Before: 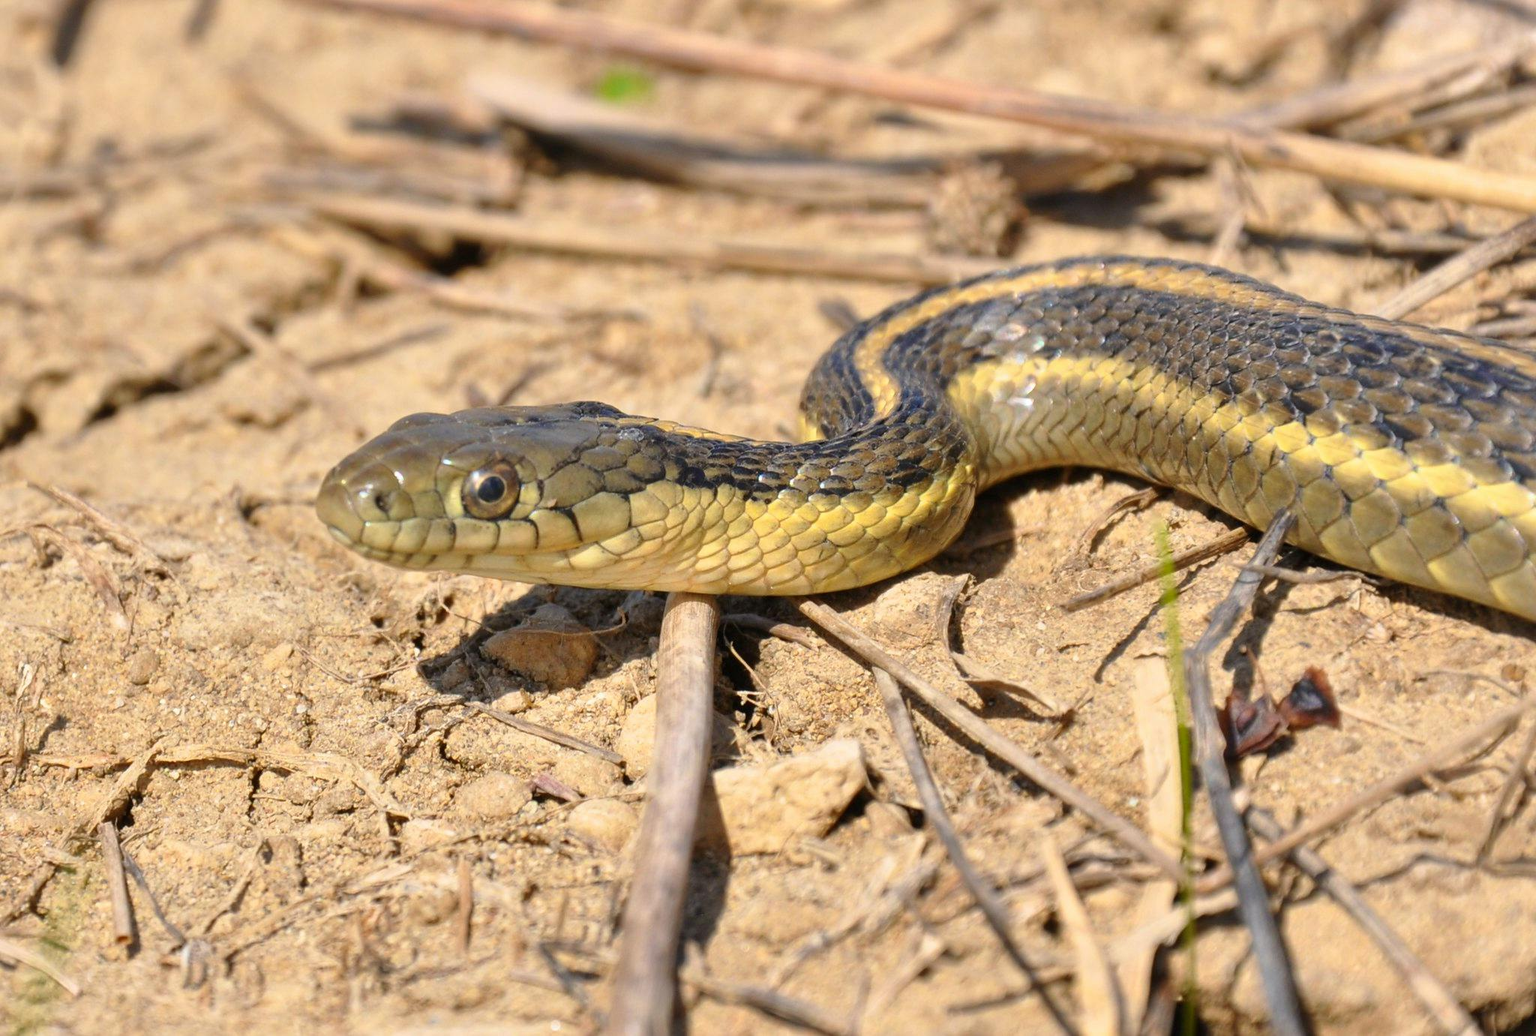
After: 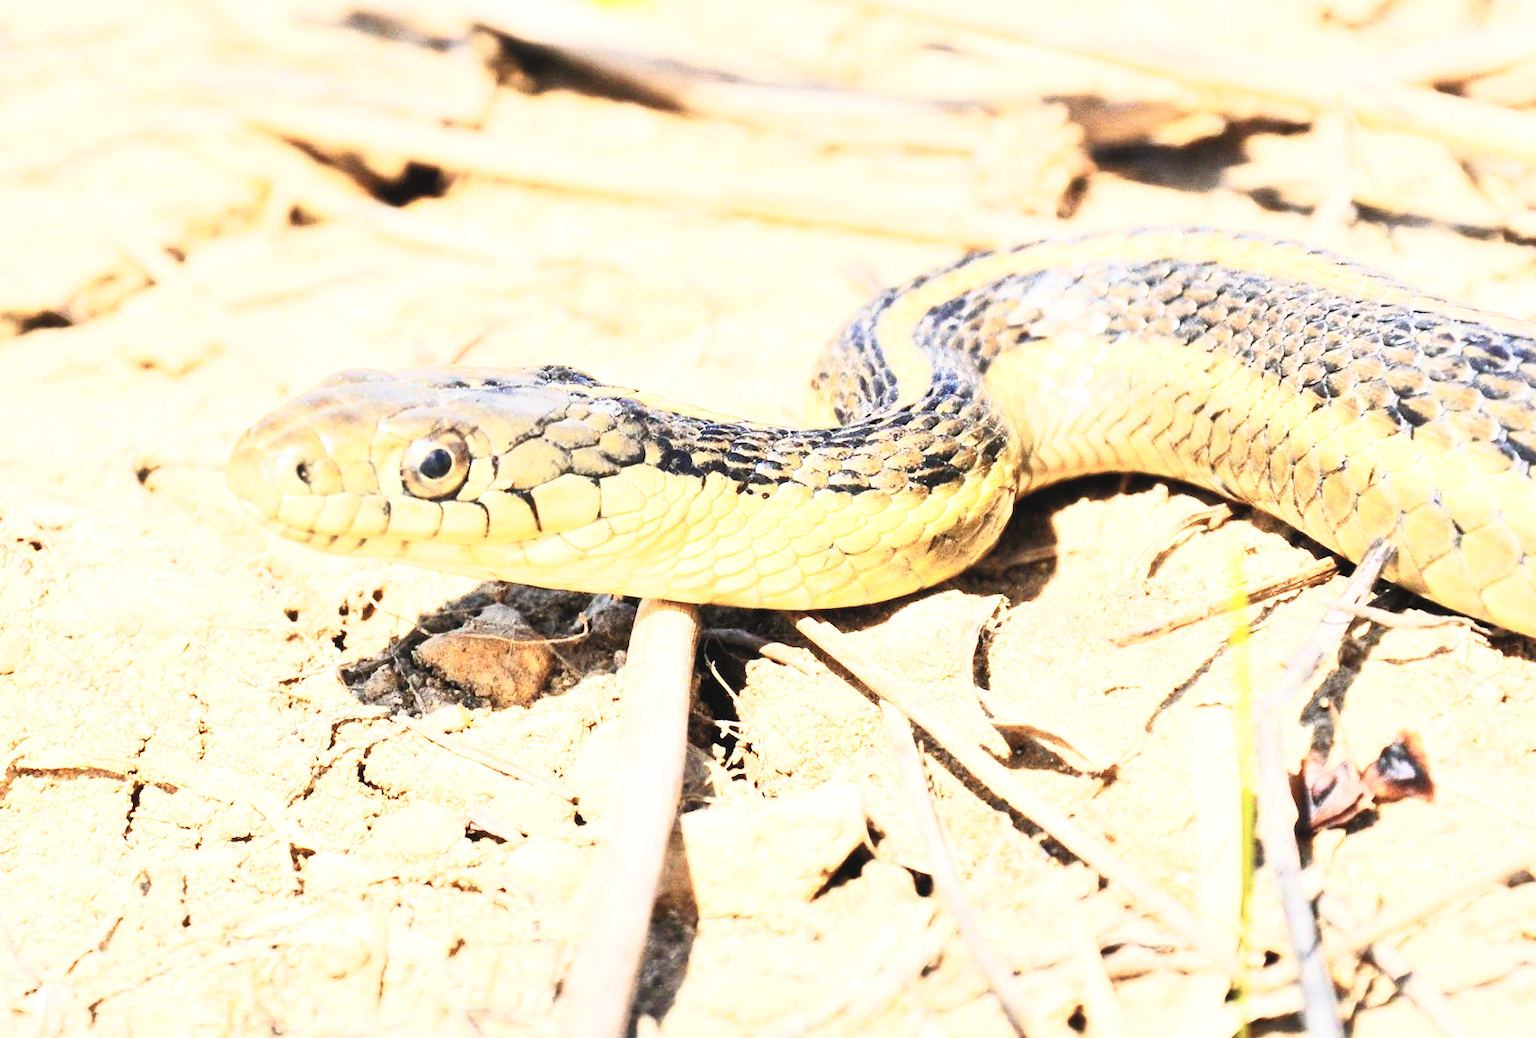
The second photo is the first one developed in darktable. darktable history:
contrast brightness saturation: contrast 0.428, brightness 0.553, saturation -0.206
base curve: curves: ch0 [(0, 0) (0.007, 0.004) (0.027, 0.03) (0.046, 0.07) (0.207, 0.54) (0.442, 0.872) (0.673, 0.972) (1, 1)], preserve colors none
crop and rotate: angle -3.08°, left 5.153%, top 5.212%, right 4.718%, bottom 4.441%
